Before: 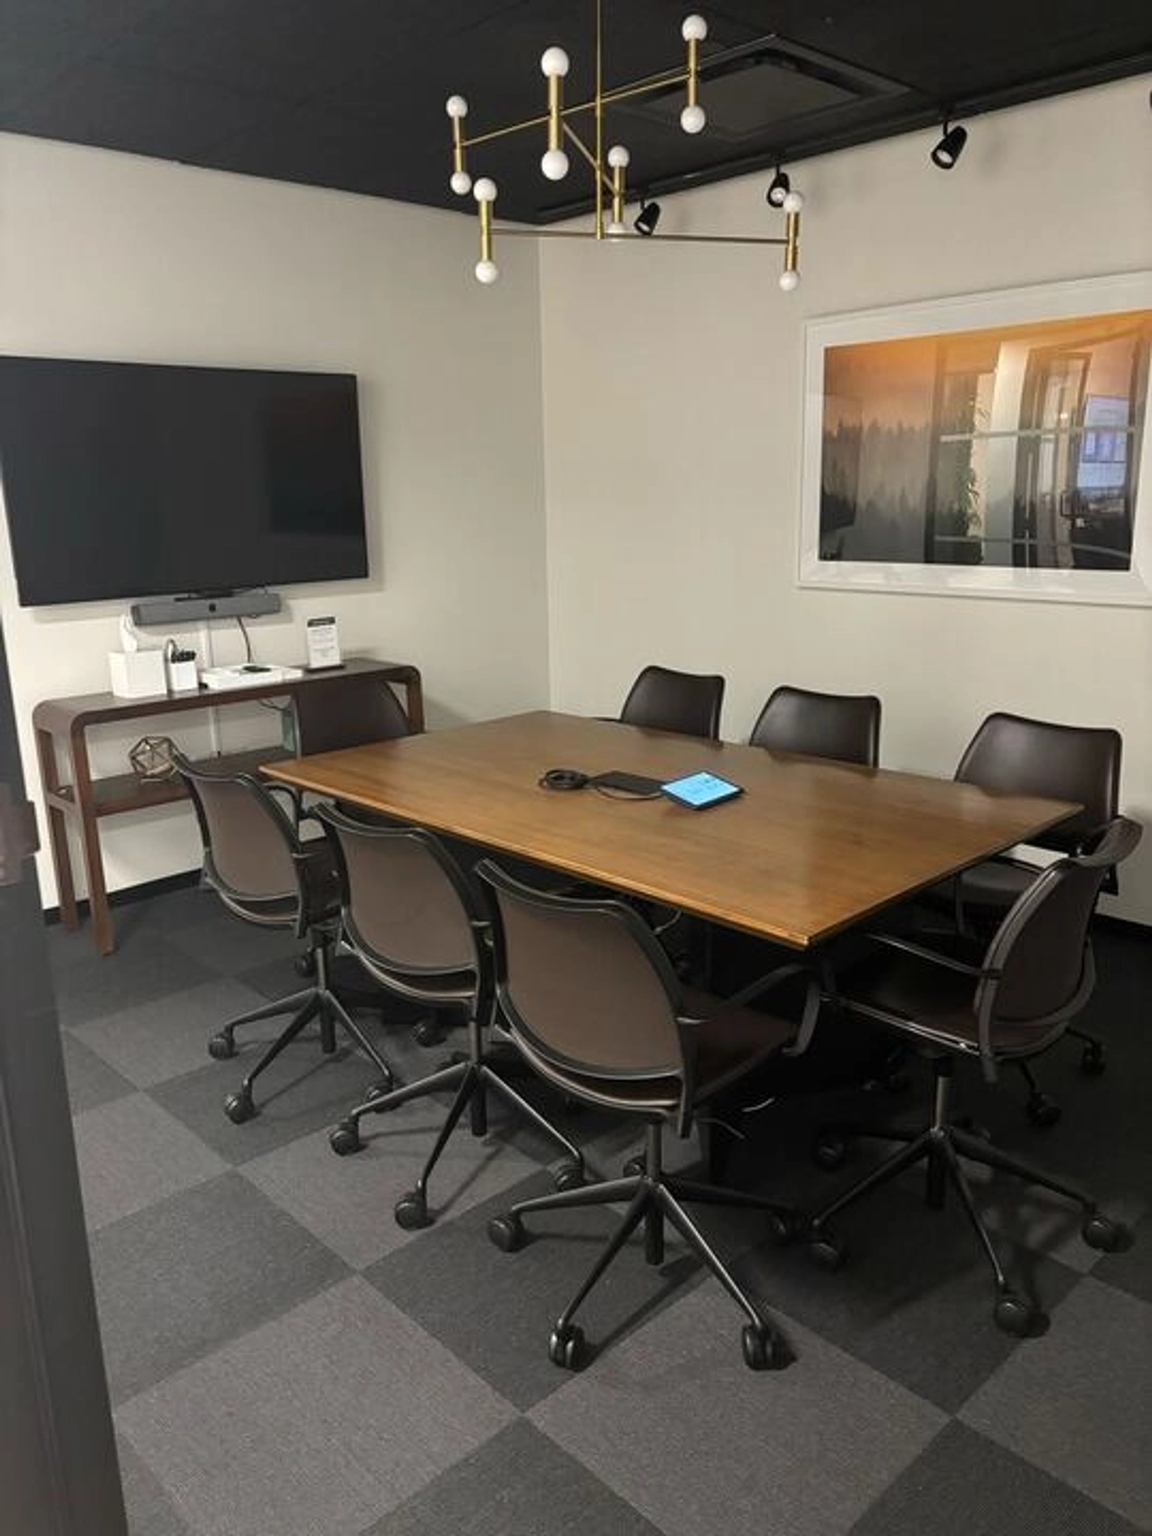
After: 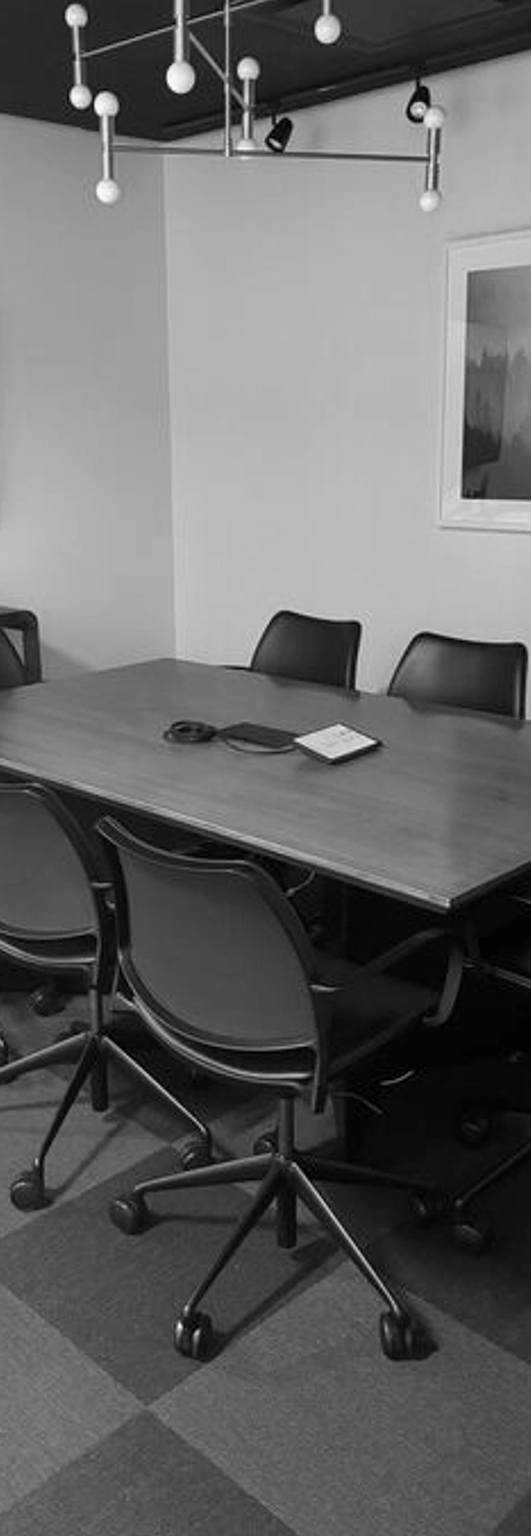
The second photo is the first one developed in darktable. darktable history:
exposure: compensate highlight preservation false
tone equalizer: on, module defaults
monochrome: a -35.87, b 49.73, size 1.7
crop: left 33.452%, top 6.025%, right 23.155%
